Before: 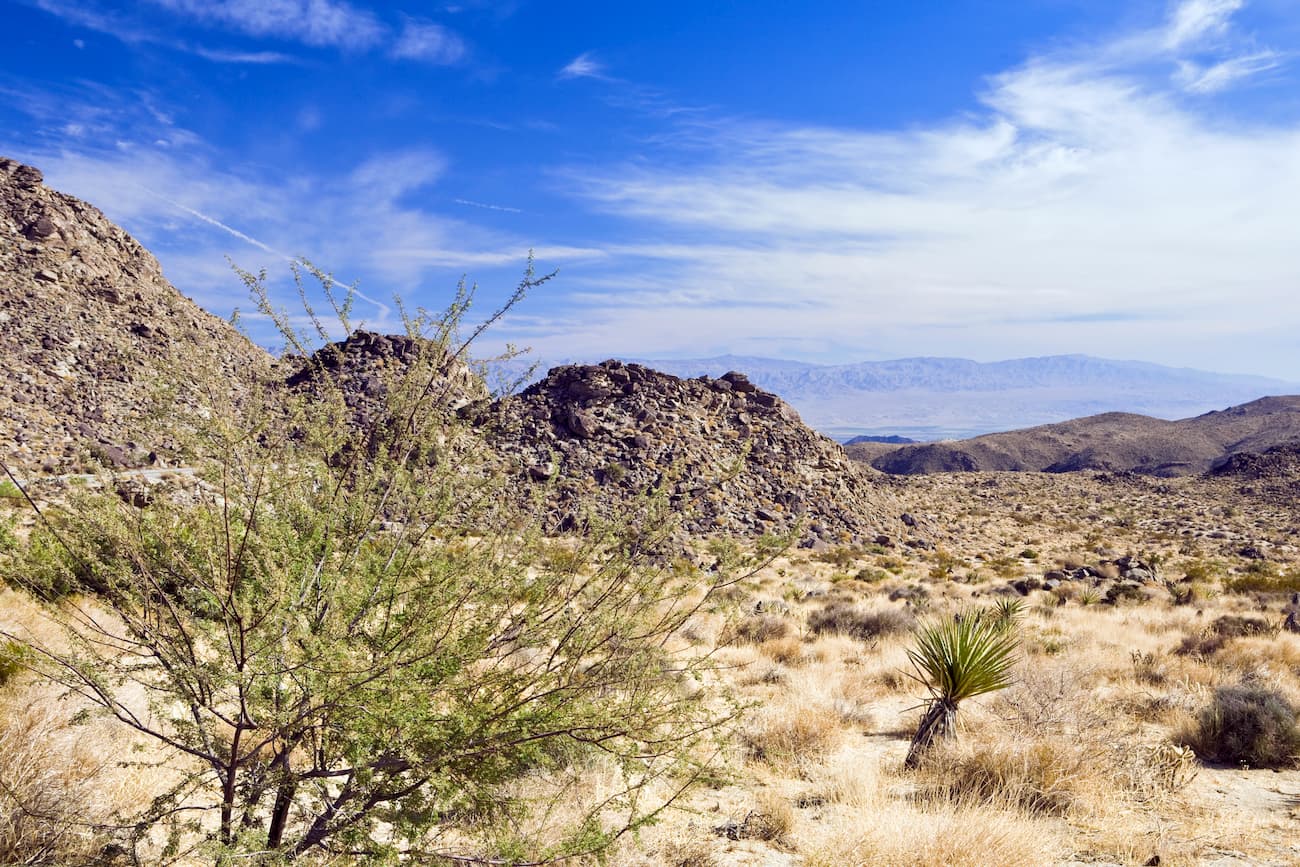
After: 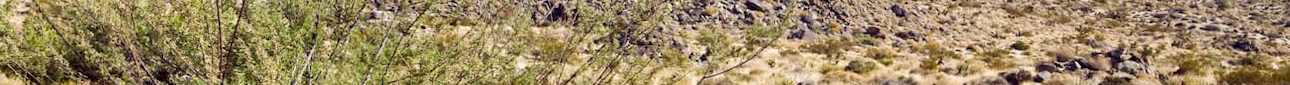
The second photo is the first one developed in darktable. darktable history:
rotate and perspective: rotation 0.192°, lens shift (horizontal) -0.015, crop left 0.005, crop right 0.996, crop top 0.006, crop bottom 0.99
crop and rotate: top 59.084%, bottom 30.916%
